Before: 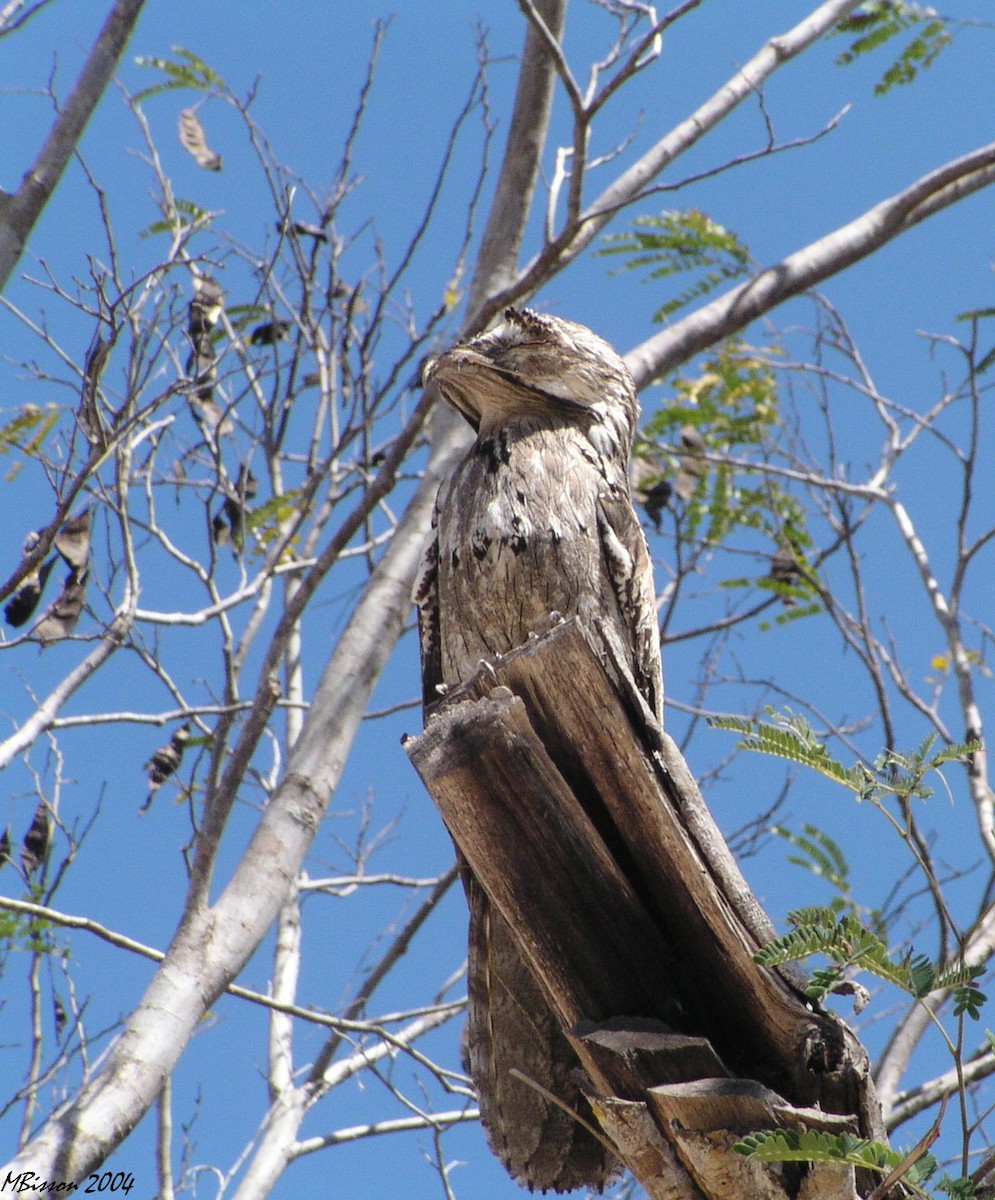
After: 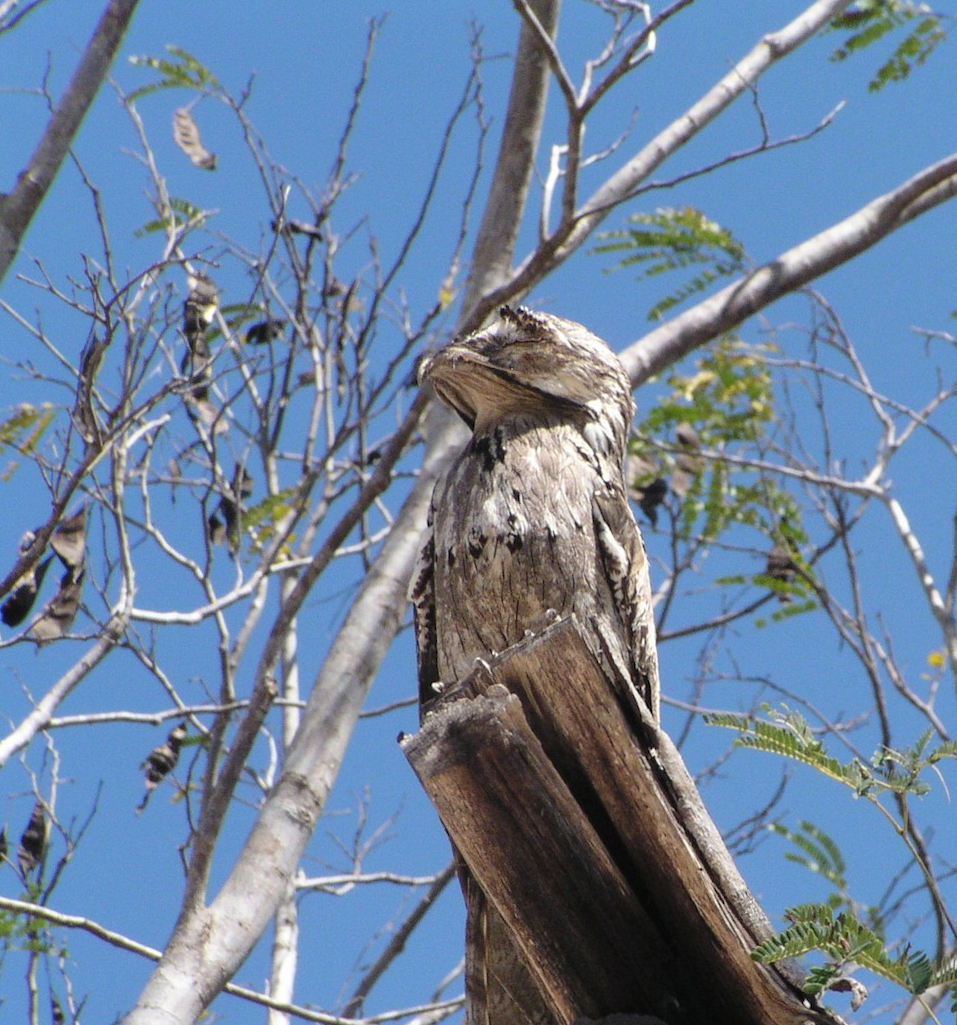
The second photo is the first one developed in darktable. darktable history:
crop and rotate: angle 0.2°, left 0.275%, right 3.127%, bottom 14.18%
shadows and highlights: shadows 32, highlights -32, soften with gaussian
